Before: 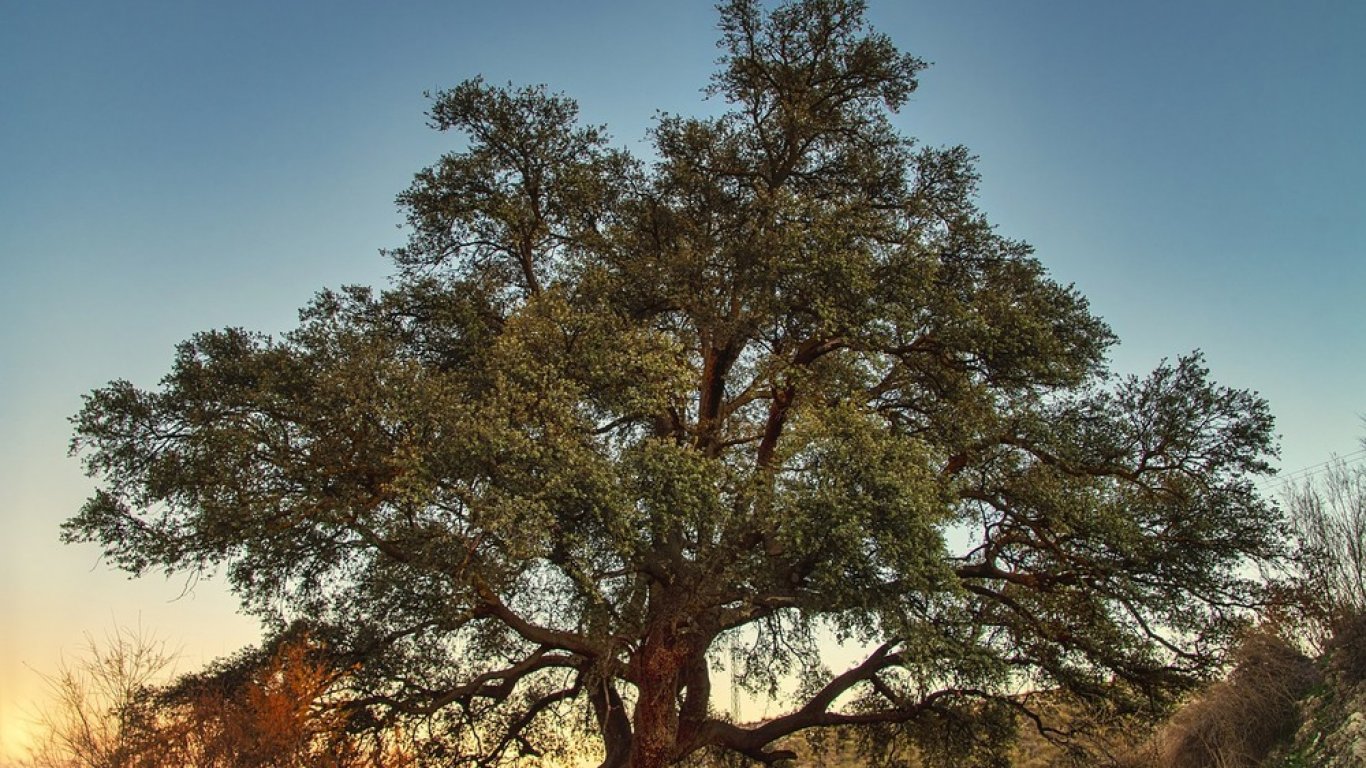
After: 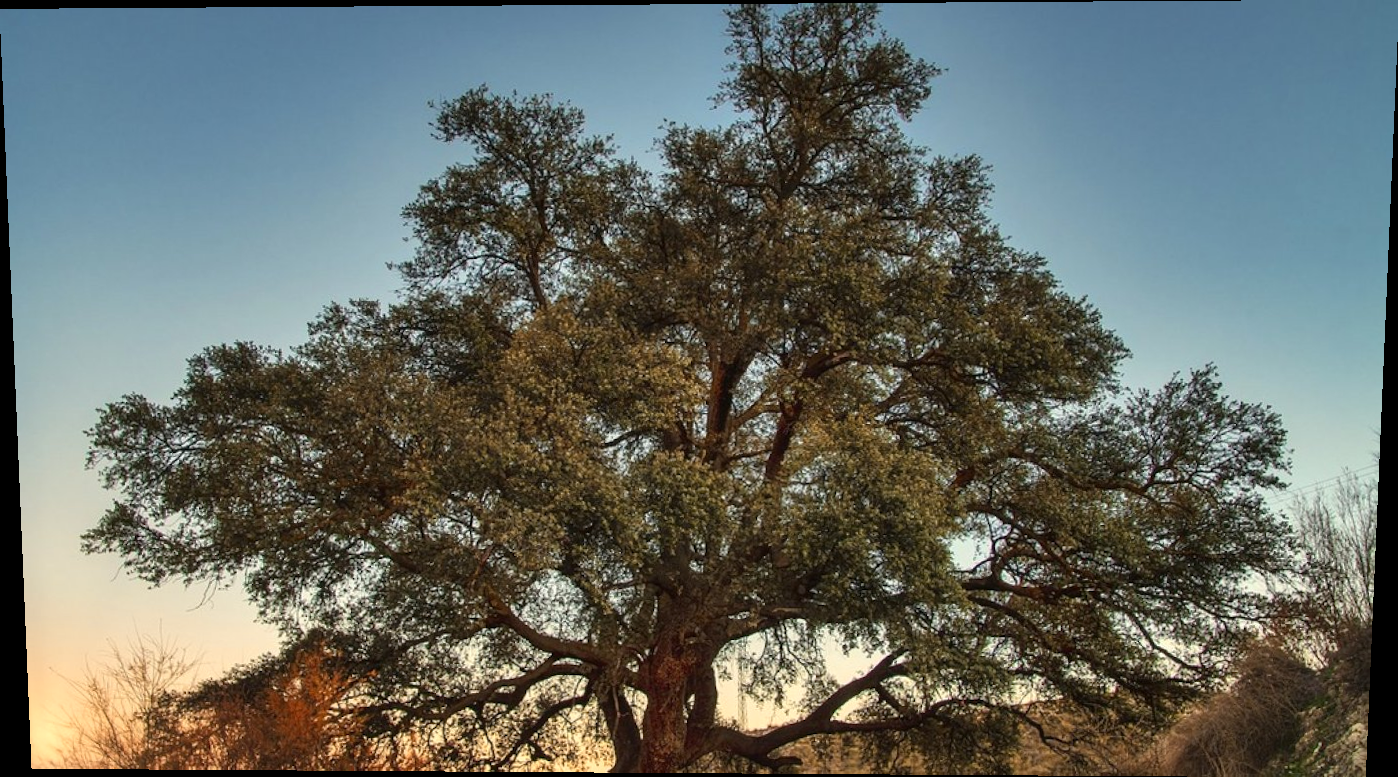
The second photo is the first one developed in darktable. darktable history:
color zones: curves: ch2 [(0, 0.5) (0.143, 0.5) (0.286, 0.416) (0.429, 0.5) (0.571, 0.5) (0.714, 0.5) (0.857, 0.5) (1, 0.5)]
rotate and perspective: lens shift (vertical) 0.048, lens shift (horizontal) -0.024, automatic cropping off
contrast equalizer: y [[0.518, 0.517, 0.501, 0.5, 0.5, 0.5], [0.5 ×6], [0.5 ×6], [0 ×6], [0 ×6]]
